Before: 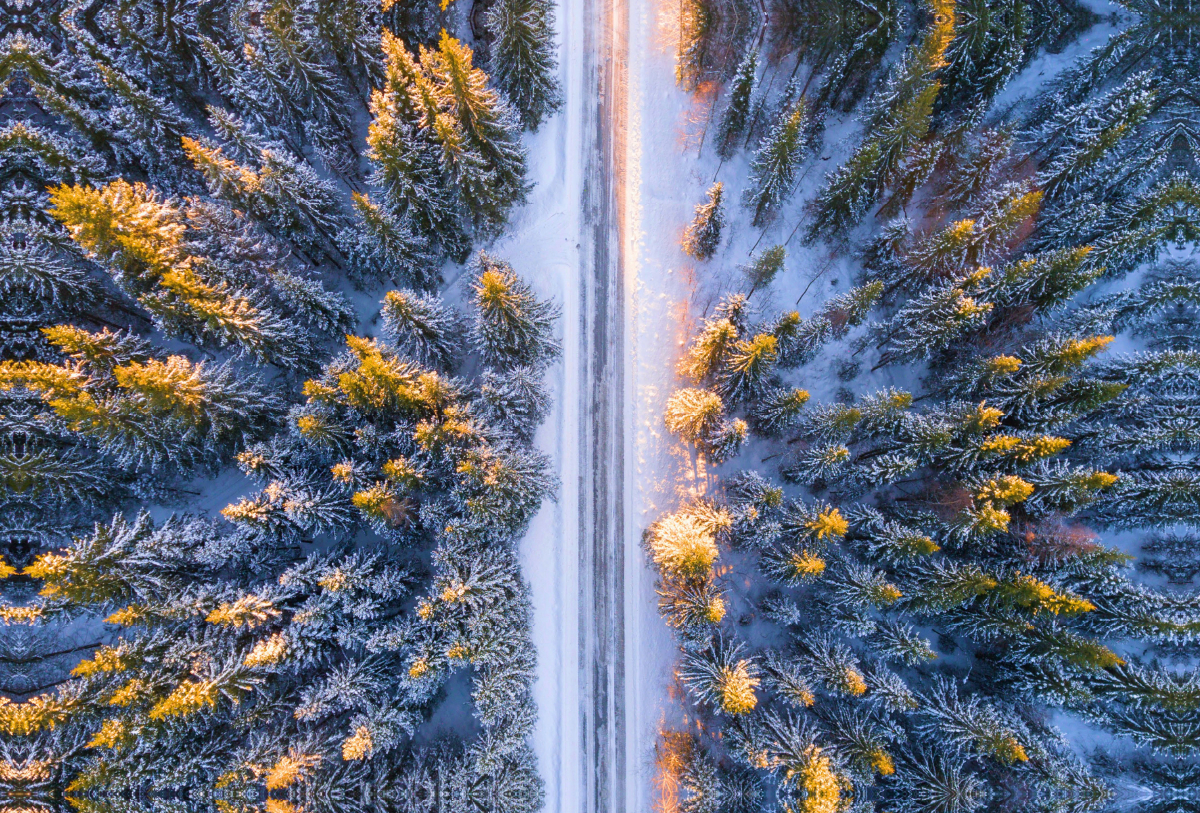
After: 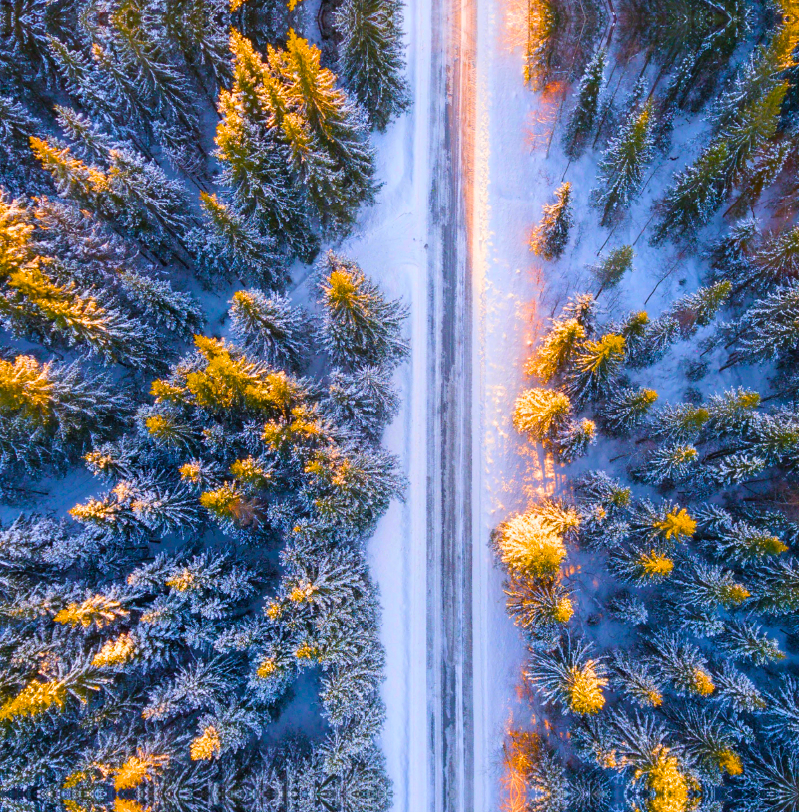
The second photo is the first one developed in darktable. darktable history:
color balance rgb: linear chroma grading › global chroma 10%, perceptual saturation grading › global saturation 30%, global vibrance 10%
crop and rotate: left 12.673%, right 20.66%
